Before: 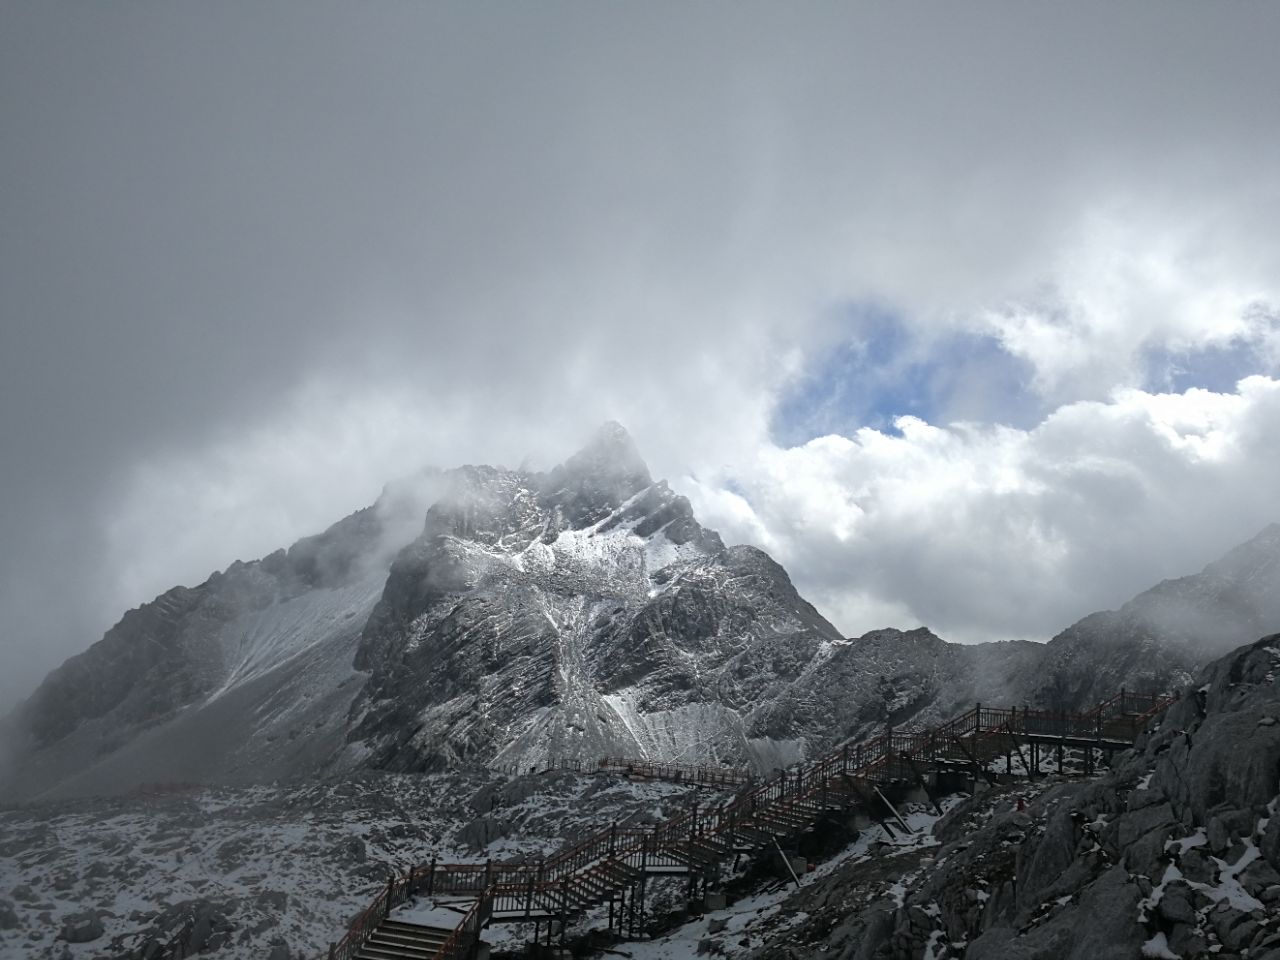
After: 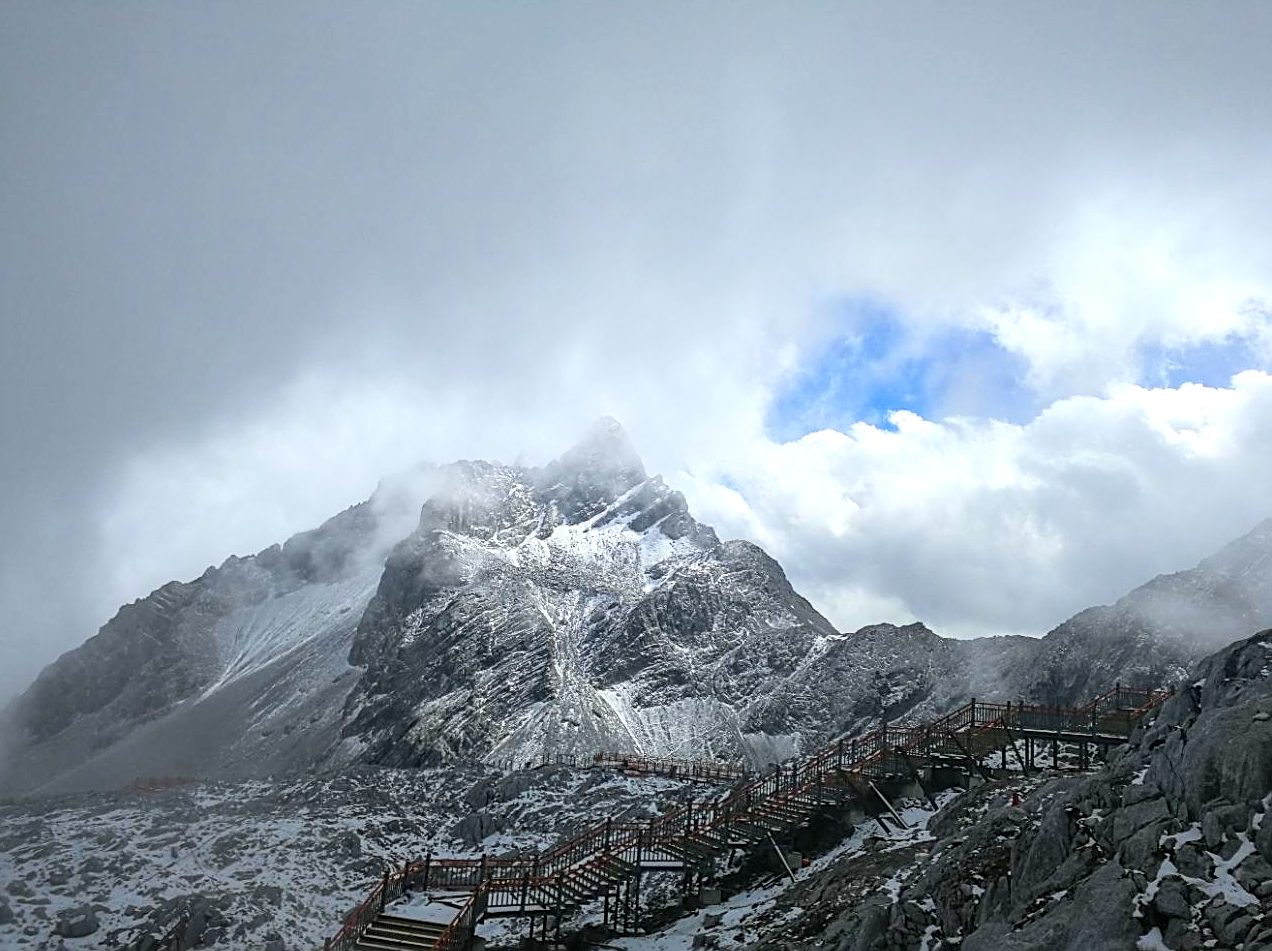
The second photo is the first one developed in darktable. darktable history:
crop: left 0.416%, top 0.522%, right 0.181%, bottom 0.372%
local contrast: on, module defaults
contrast brightness saturation: contrast 0.196, brightness 0.199, saturation 0.787
sharpen: on, module defaults
